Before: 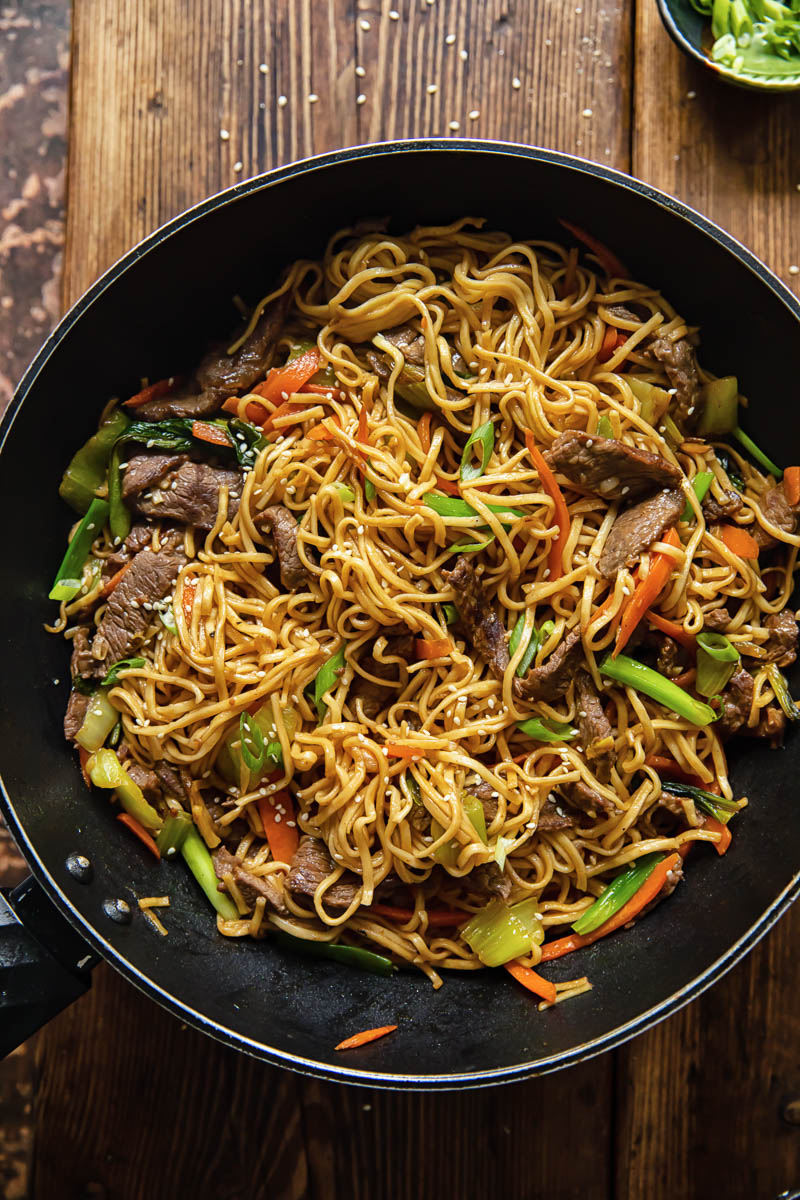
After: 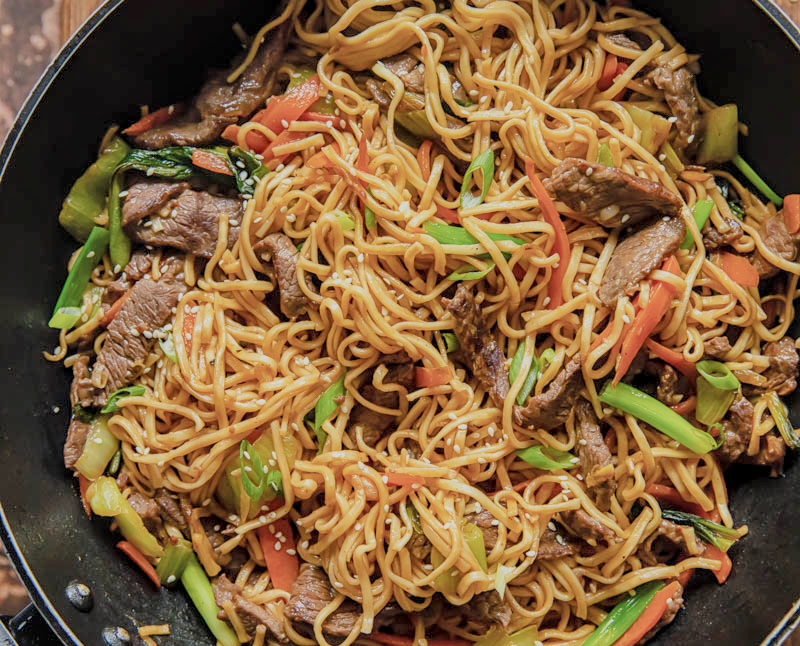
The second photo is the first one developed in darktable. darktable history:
exposure: black level correction 0, exposure 1 EV, compensate highlight preservation false
crop and rotate: top 22.688%, bottom 23.435%
filmic rgb: middle gray luminance 2.66%, black relative exposure -10.06 EV, white relative exposure 7 EV, dynamic range scaling 9.77%, target black luminance 0%, hardness 3.18, latitude 43.9%, contrast 0.667, highlights saturation mix 4.11%, shadows ↔ highlights balance 13.76%
local contrast: on, module defaults
